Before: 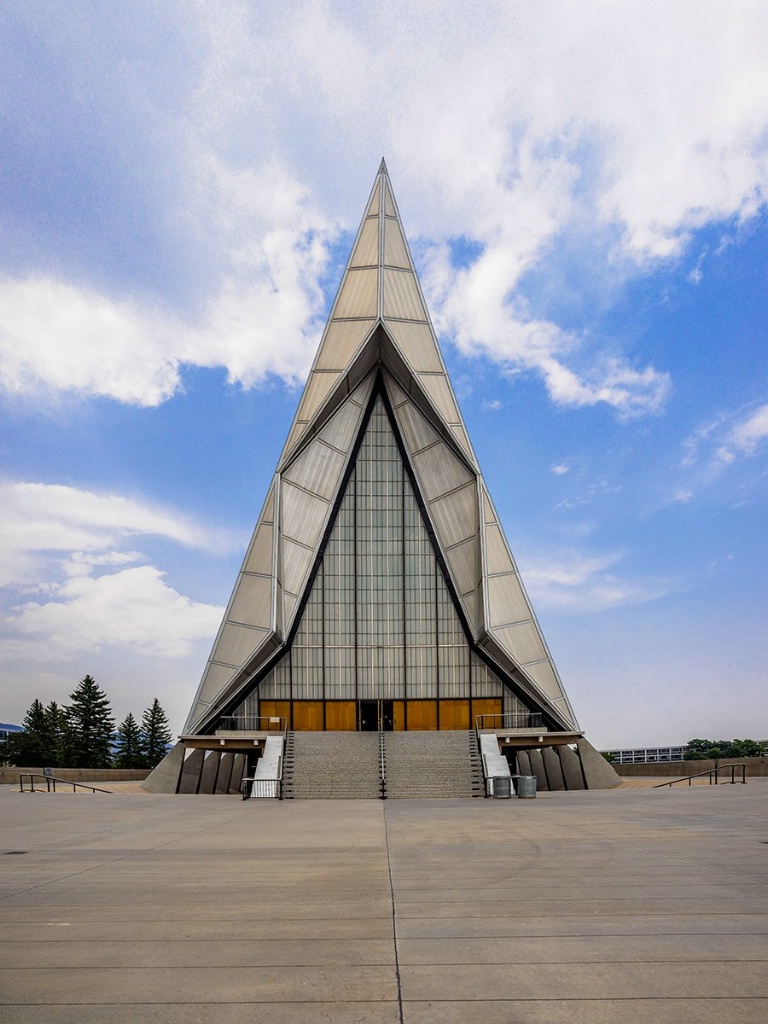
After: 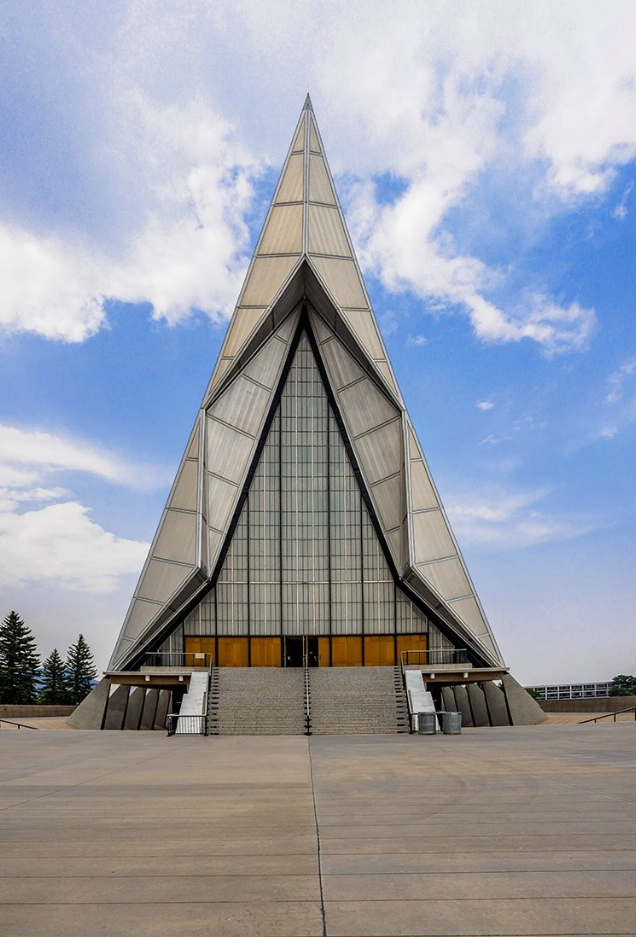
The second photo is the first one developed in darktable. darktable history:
crop: left 9.841%, top 6.265%, right 7.307%, bottom 2.175%
